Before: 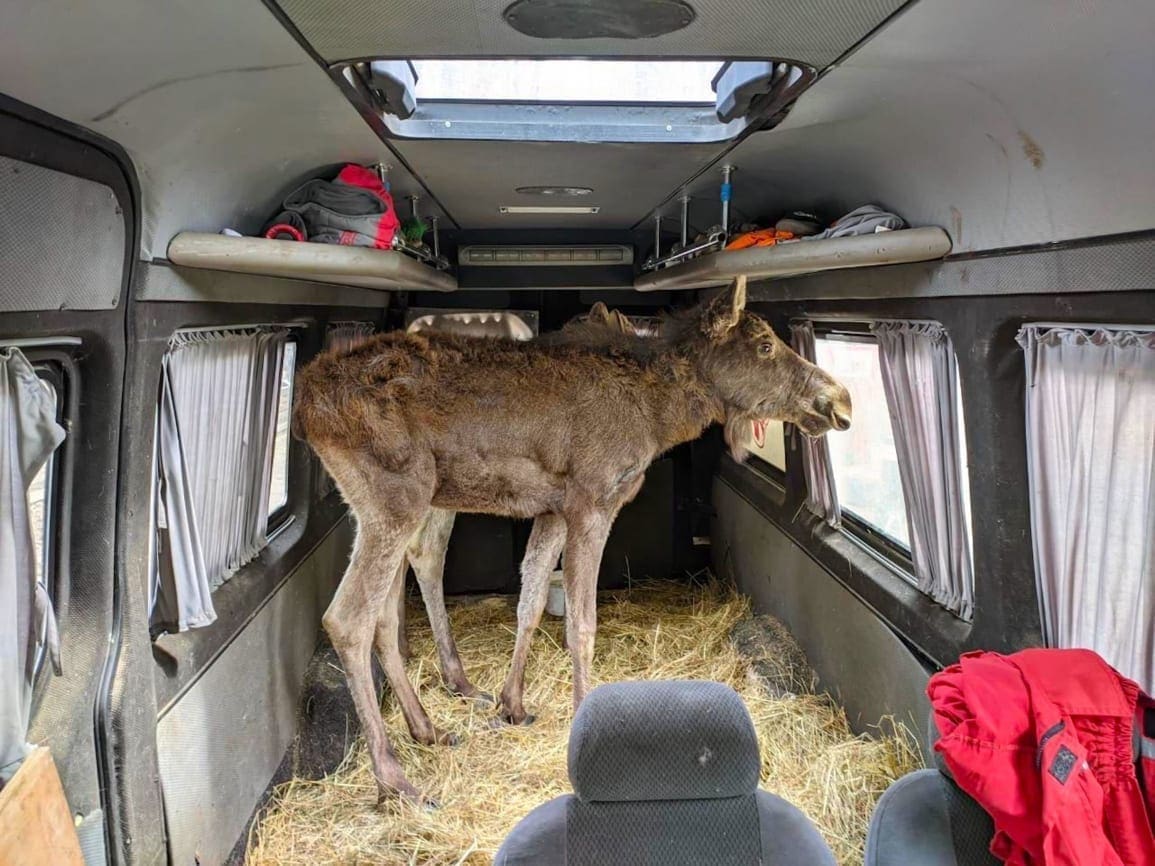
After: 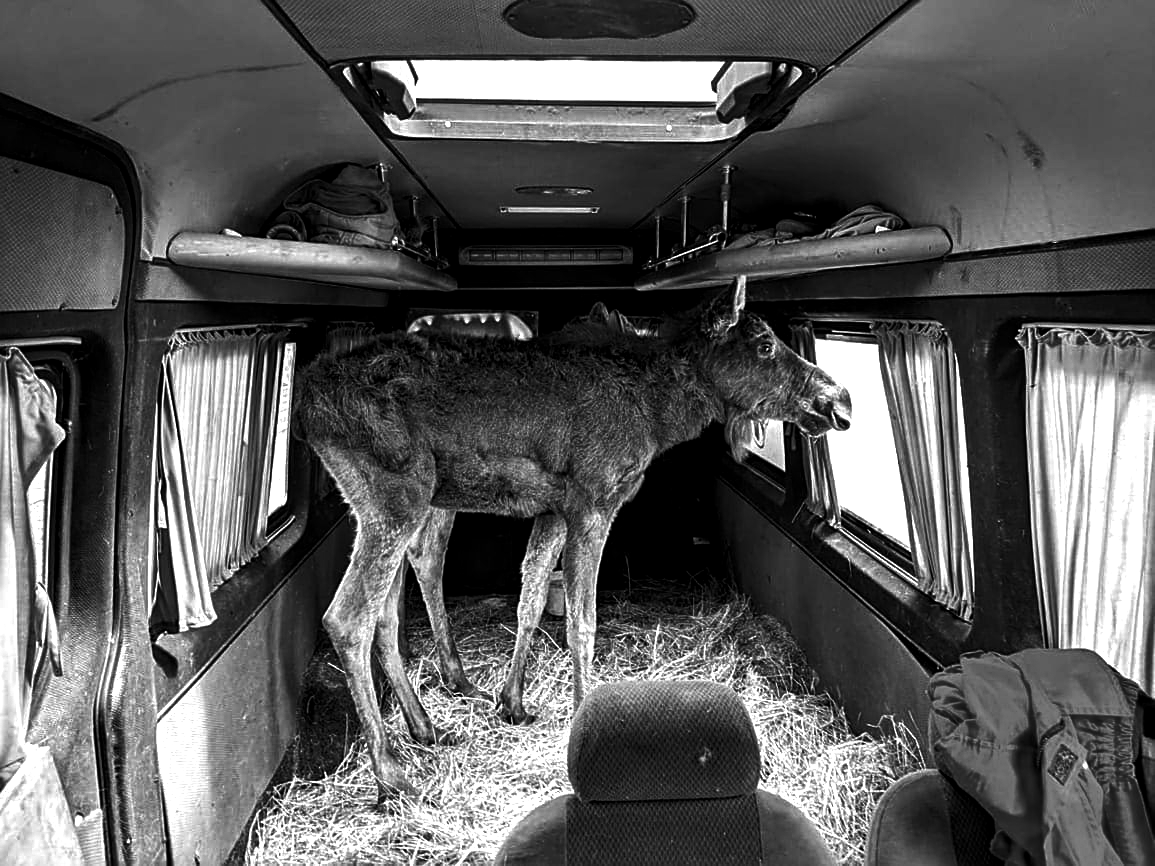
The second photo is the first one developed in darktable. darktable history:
sharpen: on, module defaults
exposure: exposure 0.636 EV, compensate highlight preservation false
contrast brightness saturation: contrast -0.03, brightness -0.59, saturation -1
local contrast: highlights 100%, shadows 100%, detail 120%, midtone range 0.2
